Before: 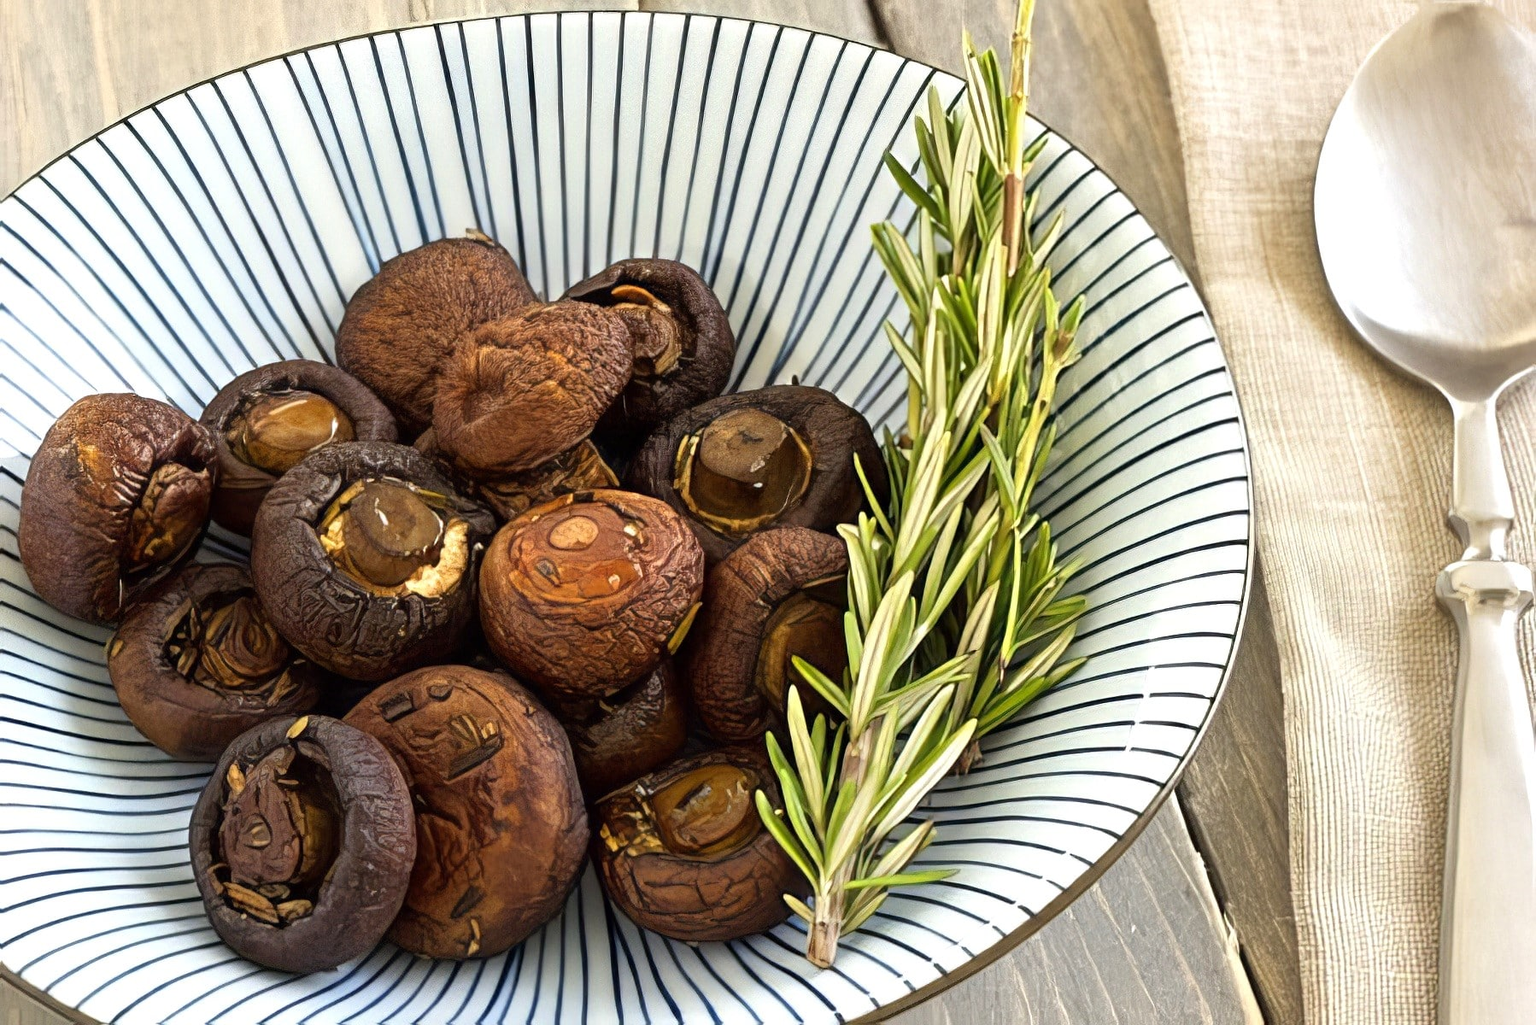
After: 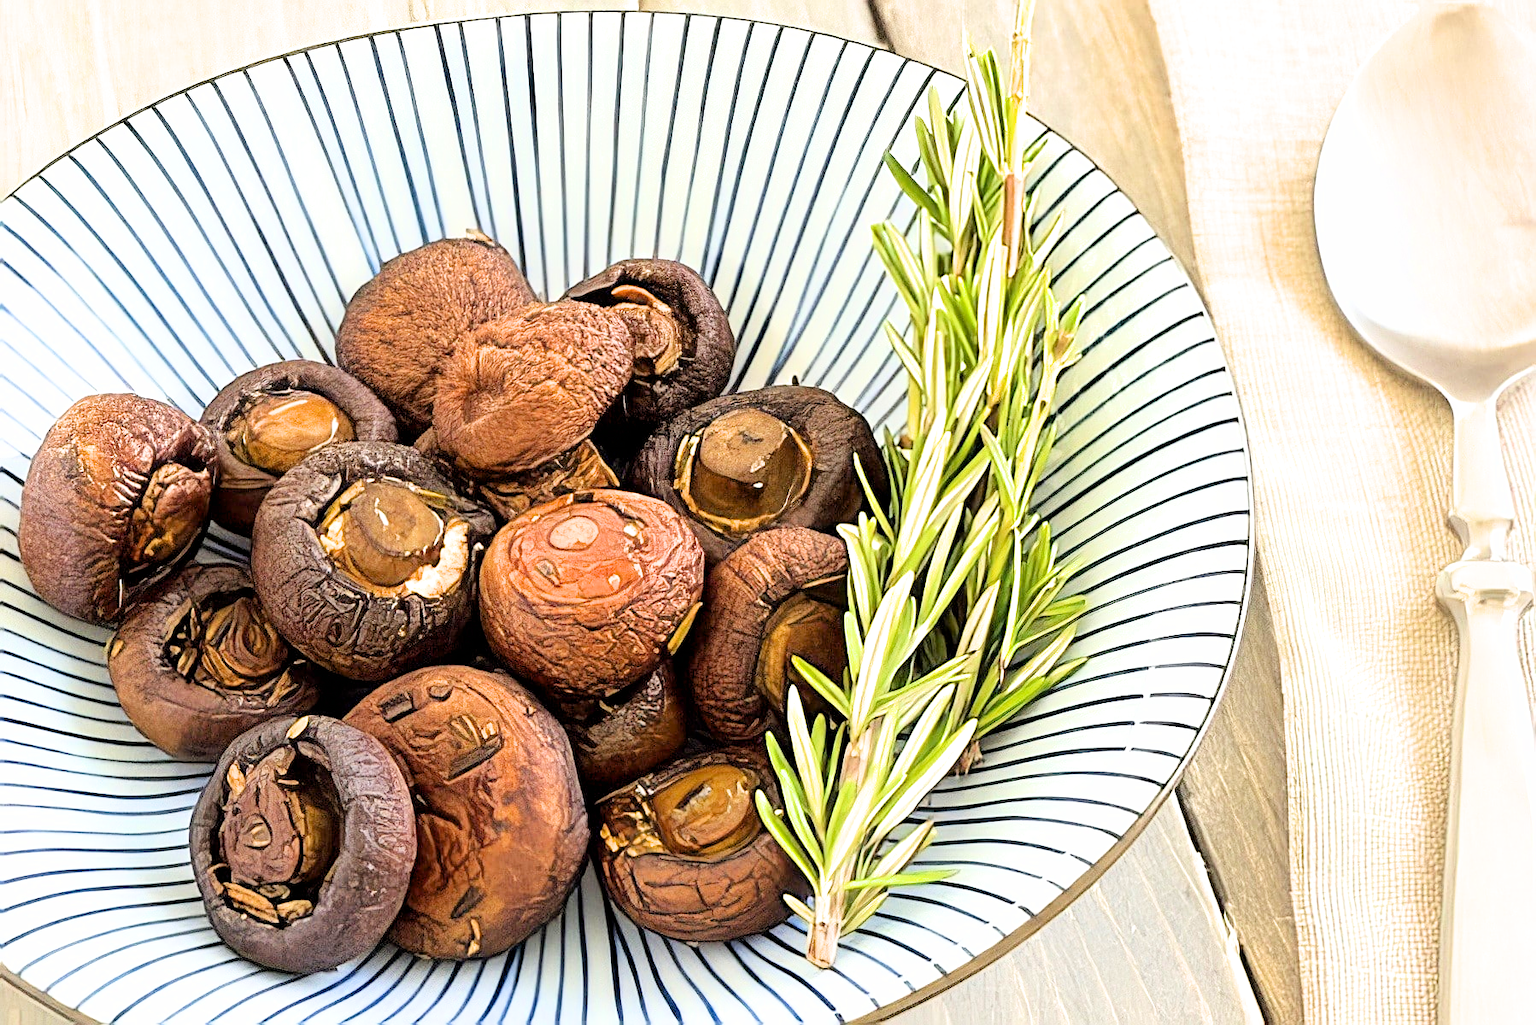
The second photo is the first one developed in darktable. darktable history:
filmic rgb: black relative exposure -7.65 EV, white relative exposure 4.56 EV, hardness 3.61, color science v6 (2022)
exposure: black level correction 0.001, exposure 1.84 EV, compensate highlight preservation false
sharpen: on, module defaults
